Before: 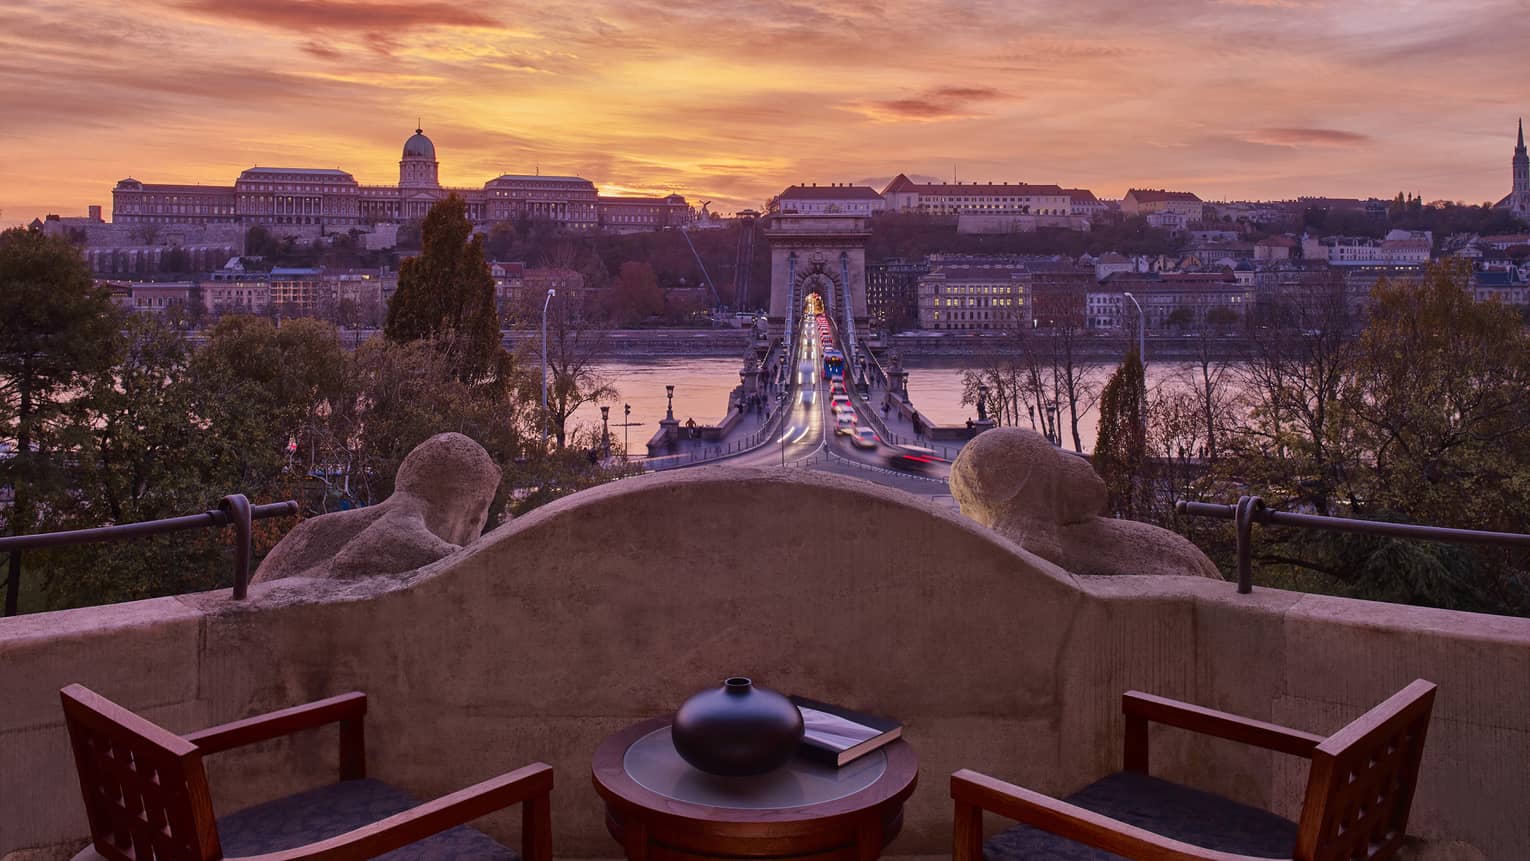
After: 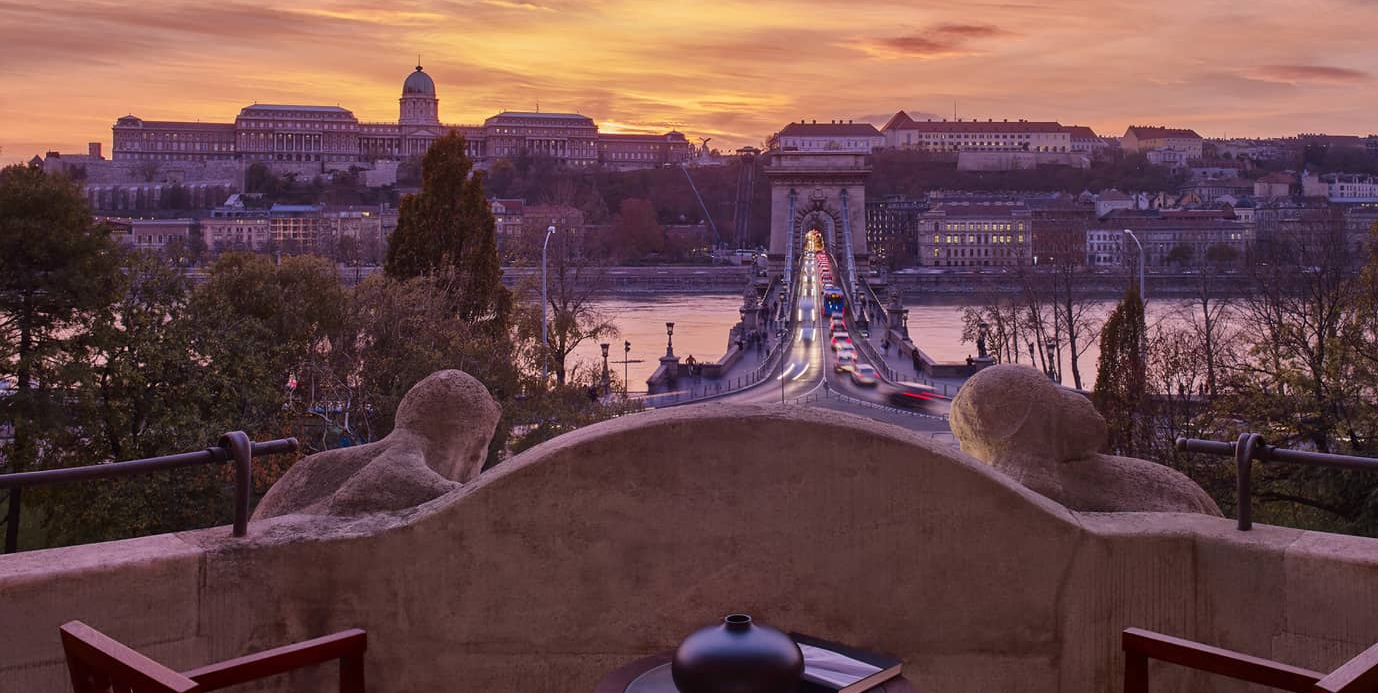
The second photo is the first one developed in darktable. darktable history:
crop: top 7.422%, right 9.905%, bottom 12.048%
